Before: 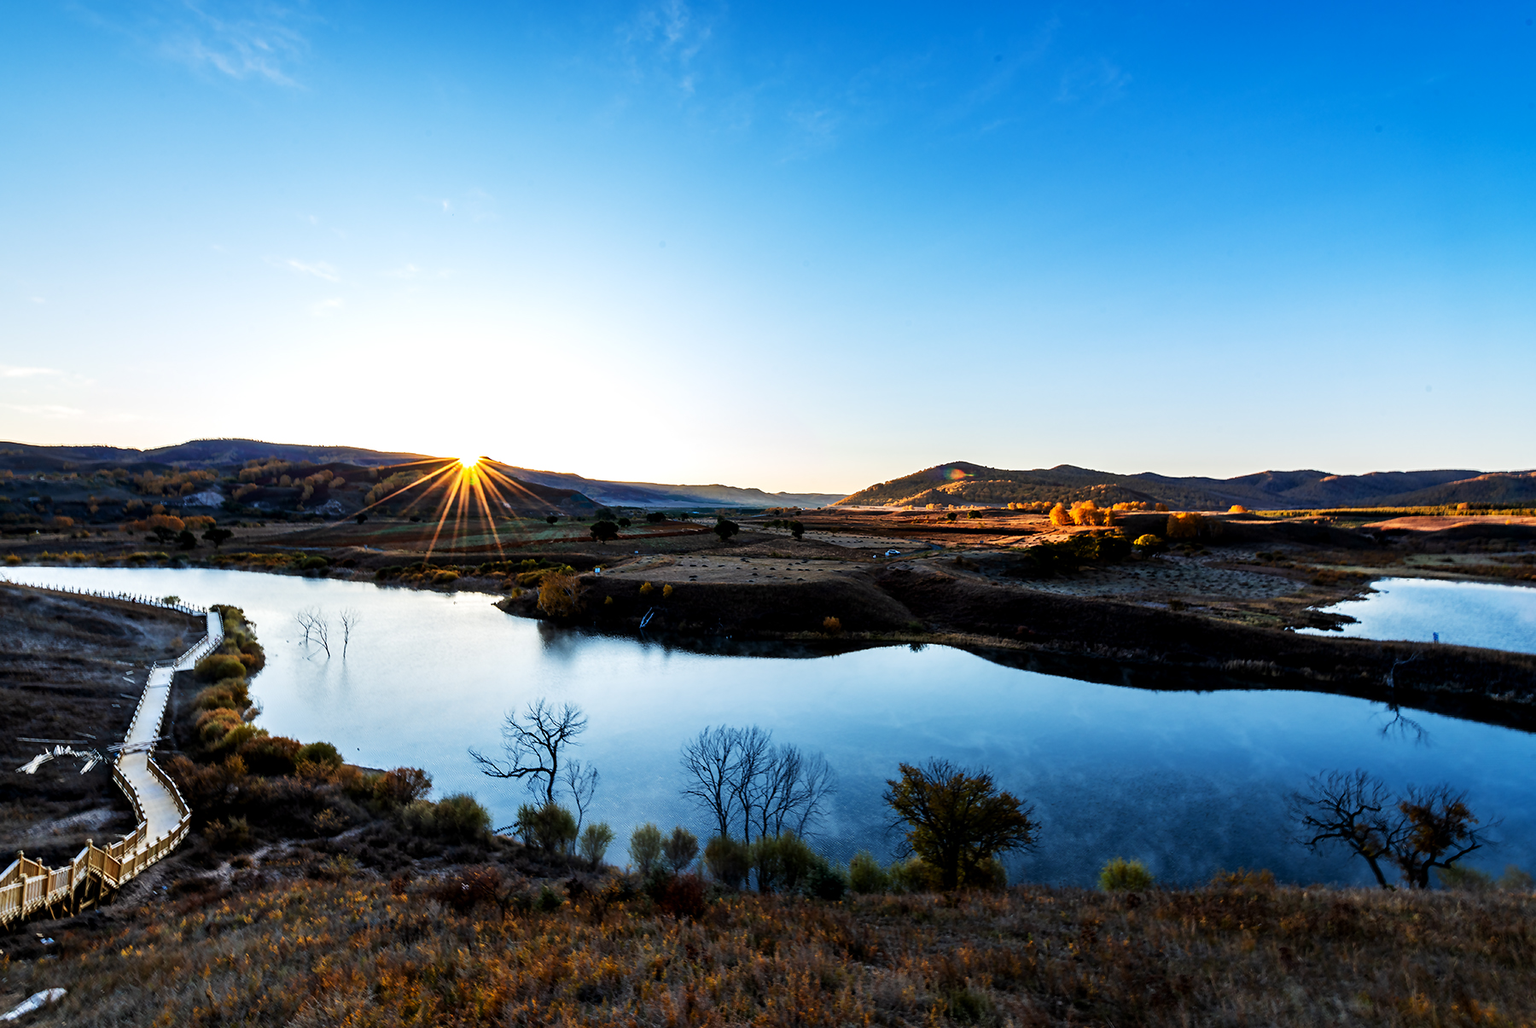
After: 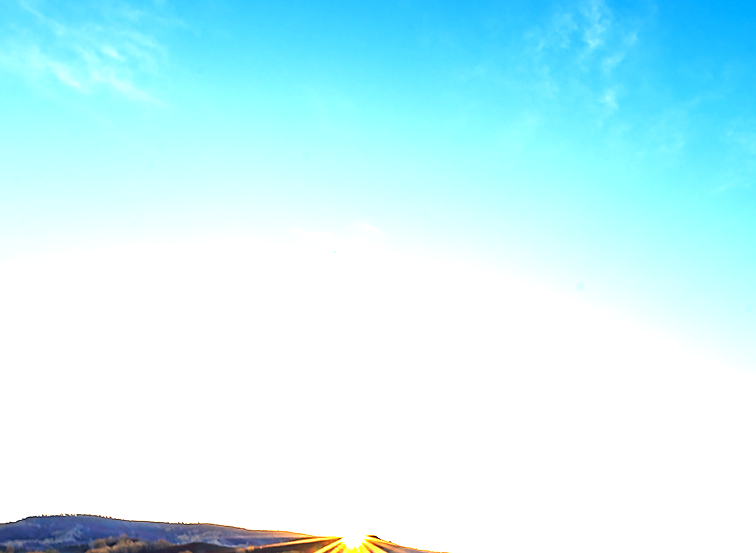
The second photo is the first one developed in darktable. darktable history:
crop and rotate: left 10.941%, top 0.077%, right 47.028%, bottom 54.024%
exposure: black level correction 0, exposure 1.001 EV, compensate highlight preservation false
sharpen: amount 0.47
color balance rgb: global offset › luminance 0.24%, perceptual saturation grading › global saturation 0.822%
